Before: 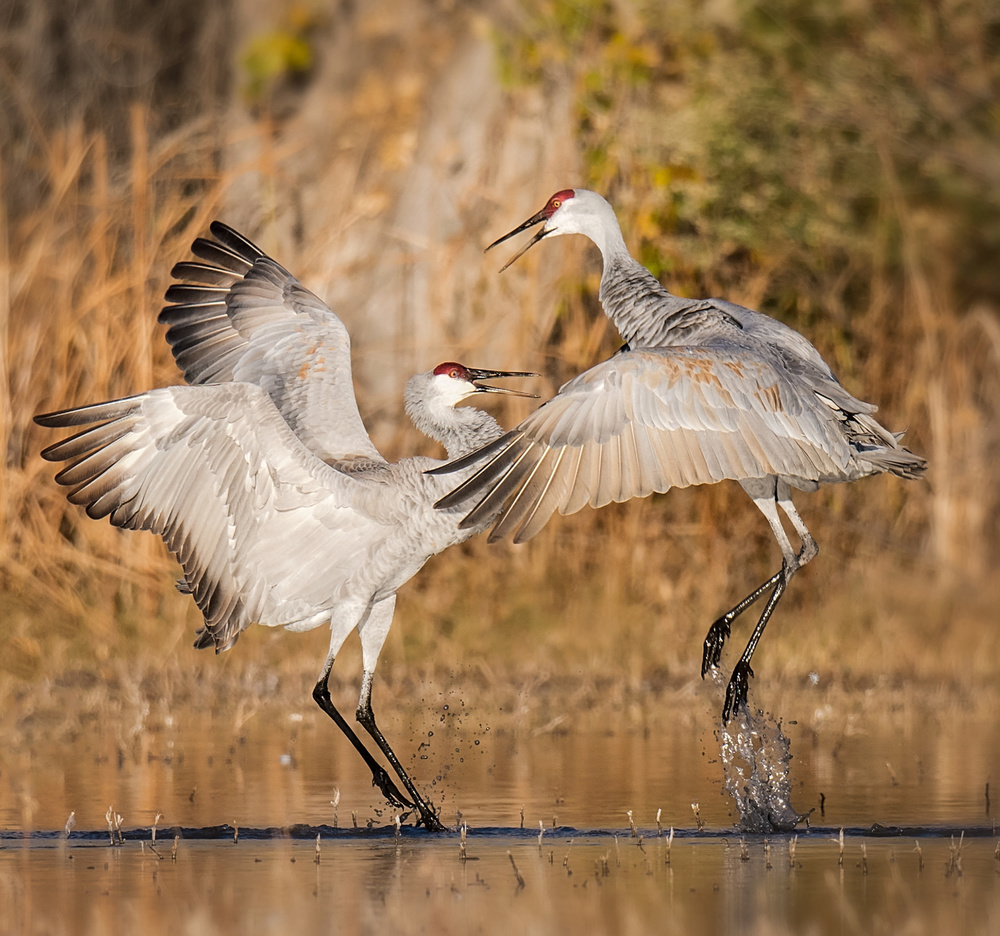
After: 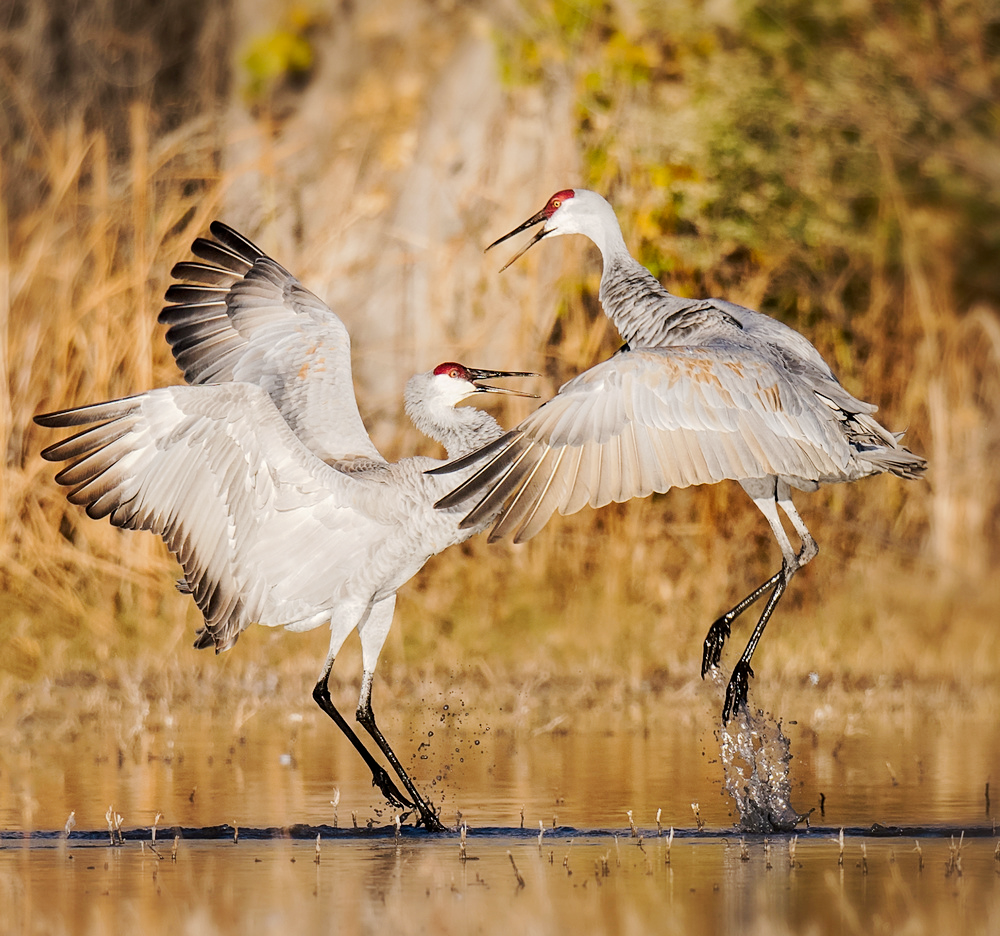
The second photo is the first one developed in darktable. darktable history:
tone curve: curves: ch0 [(0, 0) (0.037, 0.011) (0.131, 0.108) (0.279, 0.279) (0.476, 0.554) (0.617, 0.693) (0.704, 0.77) (0.813, 0.852) (0.916, 0.924) (1, 0.993)]; ch1 [(0, 0) (0.318, 0.278) (0.444, 0.427) (0.493, 0.492) (0.508, 0.502) (0.534, 0.529) (0.562, 0.563) (0.626, 0.662) (0.746, 0.764) (1, 1)]; ch2 [(0, 0) (0.316, 0.292) (0.381, 0.37) (0.423, 0.448) (0.476, 0.492) (0.502, 0.498) (0.522, 0.518) (0.533, 0.532) (0.586, 0.631) (0.634, 0.663) (0.7, 0.7) (0.861, 0.808) (1, 0.951)], preserve colors none
